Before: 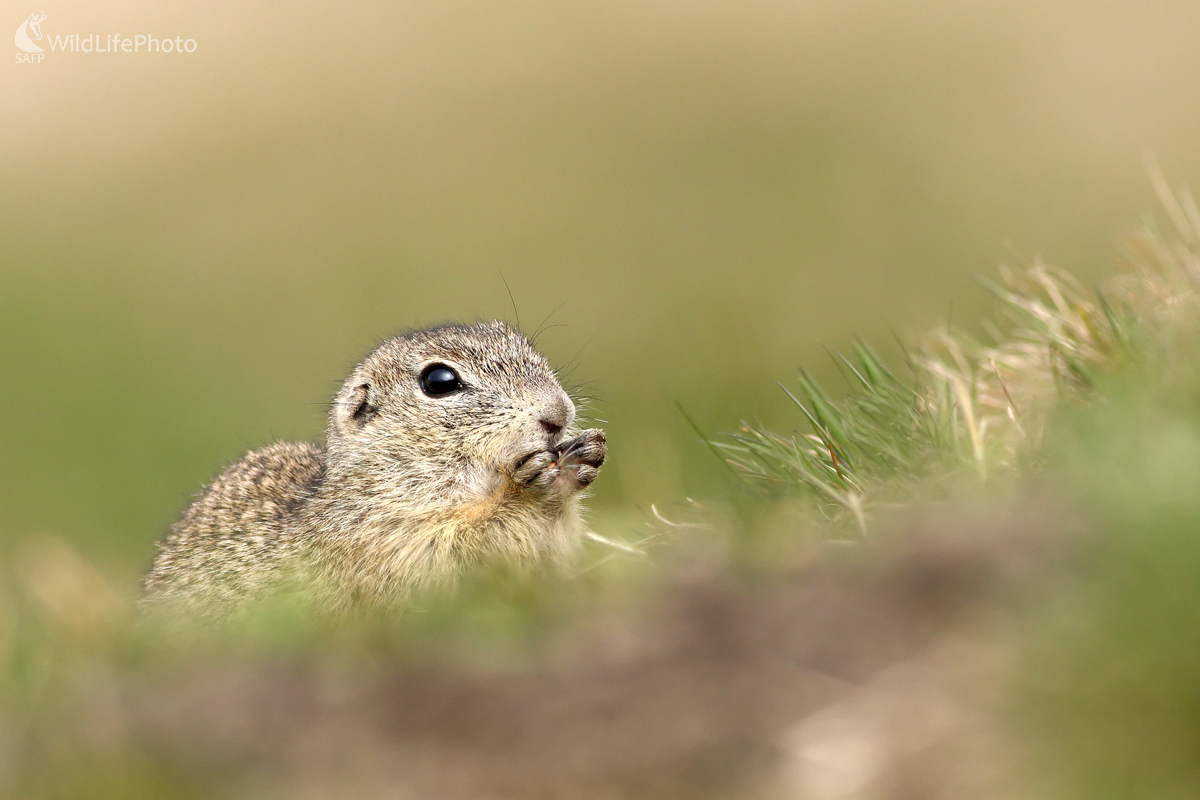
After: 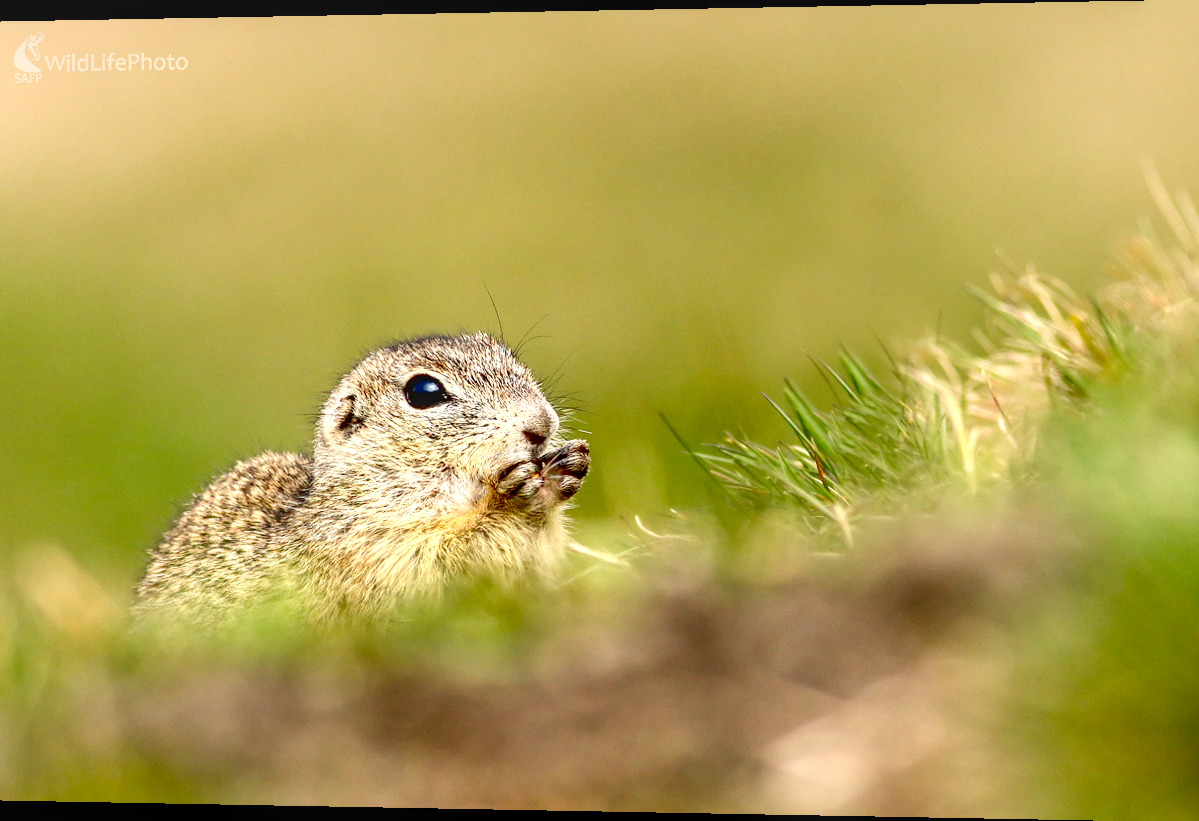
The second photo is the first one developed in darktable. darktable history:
local contrast: detail 130%
exposure: black level correction 0.031, exposure 0.304 EV, compensate highlight preservation false
rotate and perspective: lens shift (horizontal) -0.055, automatic cropping off
contrast brightness saturation: contrast 0.16, saturation 0.32
